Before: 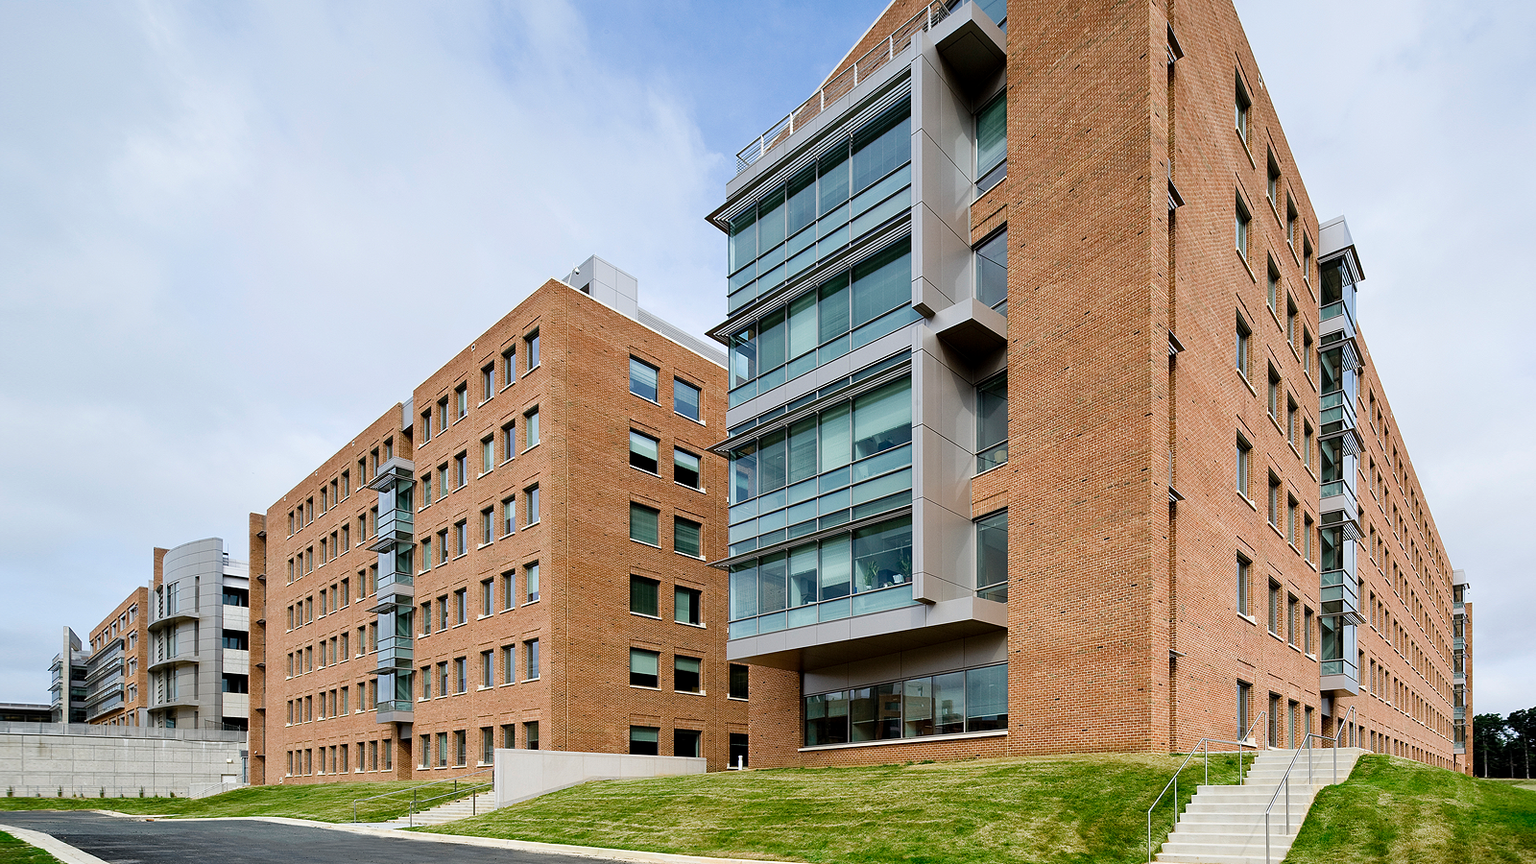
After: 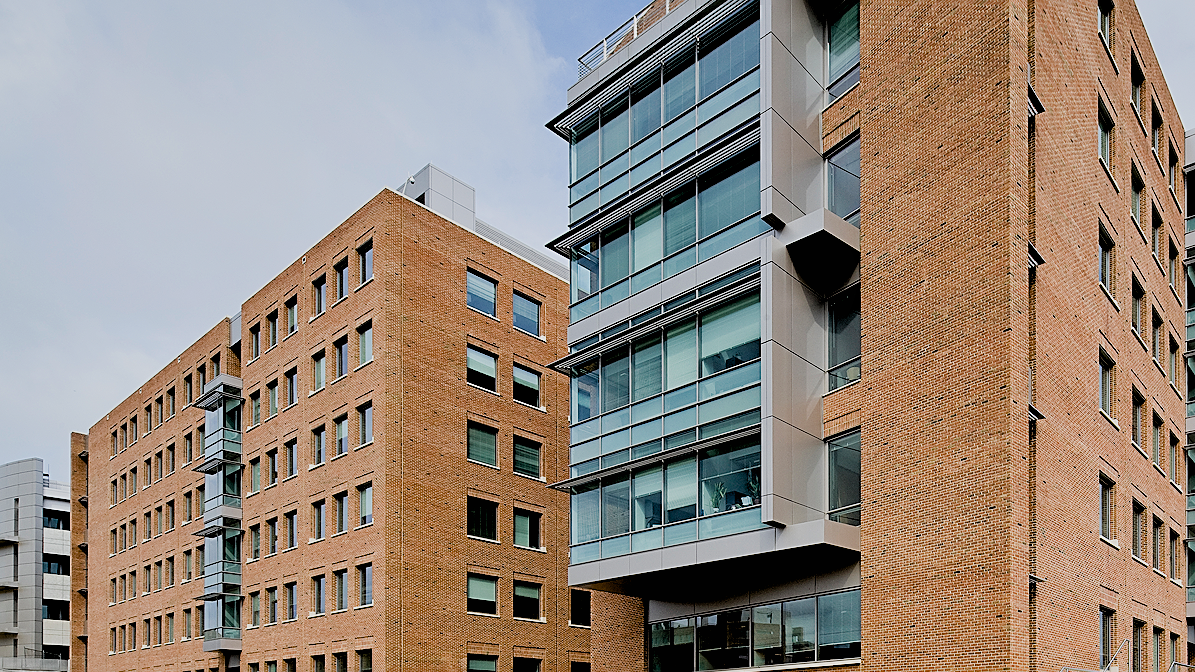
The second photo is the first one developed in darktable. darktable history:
sharpen: on, module defaults
shadows and highlights: shadows 37.27, highlights -28.18, soften with gaussian
crop and rotate: left 11.831%, top 11.346%, right 13.429%, bottom 13.899%
exposure: black level correction 0.009, exposure -0.159 EV, compensate highlight preservation false
rgb levels: levels [[0.01, 0.419, 0.839], [0, 0.5, 1], [0, 0.5, 1]]
filmic rgb: hardness 4.17
